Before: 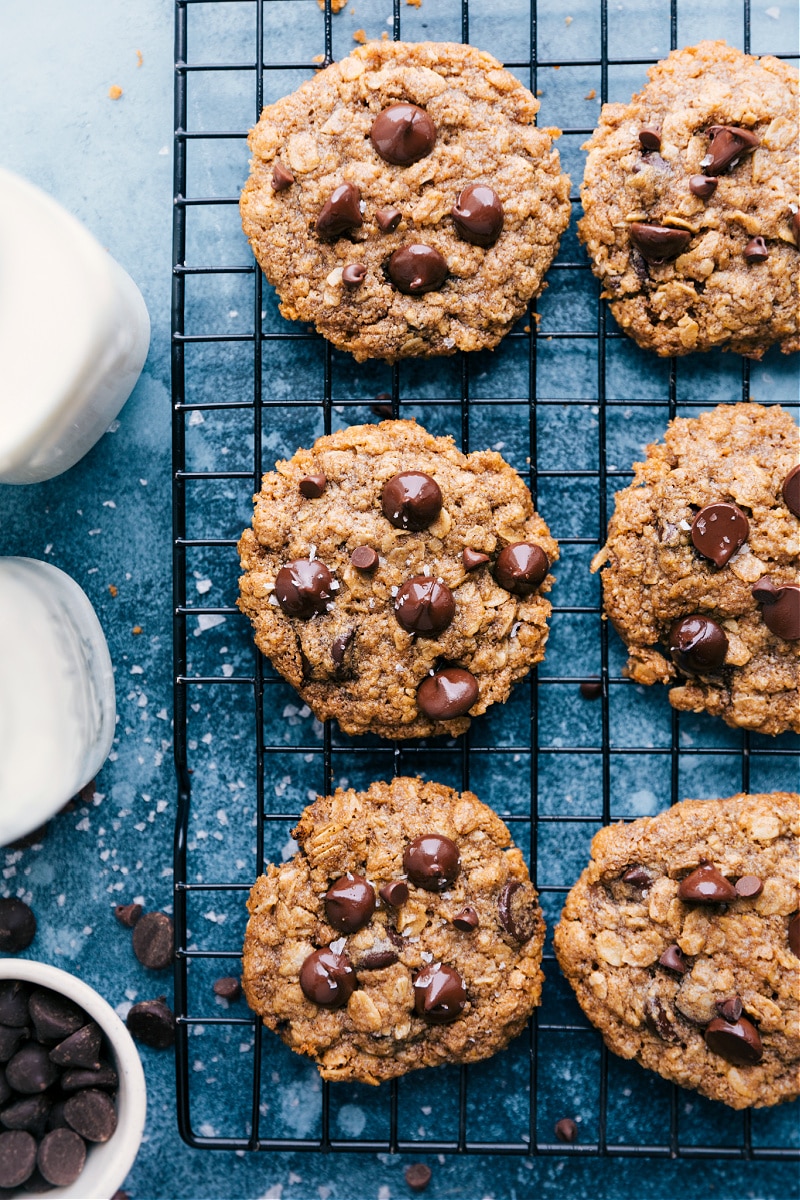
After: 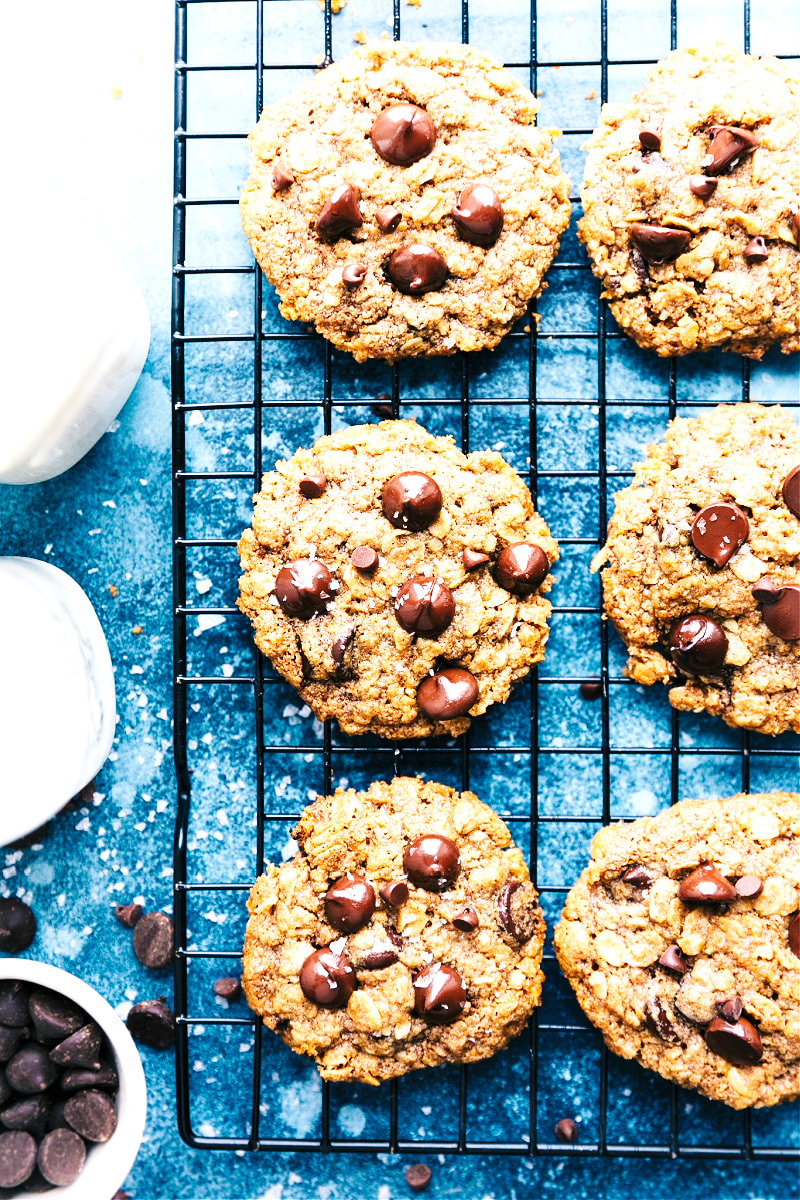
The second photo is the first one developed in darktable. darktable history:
exposure: black level correction 0, exposure 0.889 EV, compensate highlight preservation false
base curve: curves: ch0 [(0, 0) (0.032, 0.025) (0.121, 0.166) (0.206, 0.329) (0.605, 0.79) (1, 1)], preserve colors none
